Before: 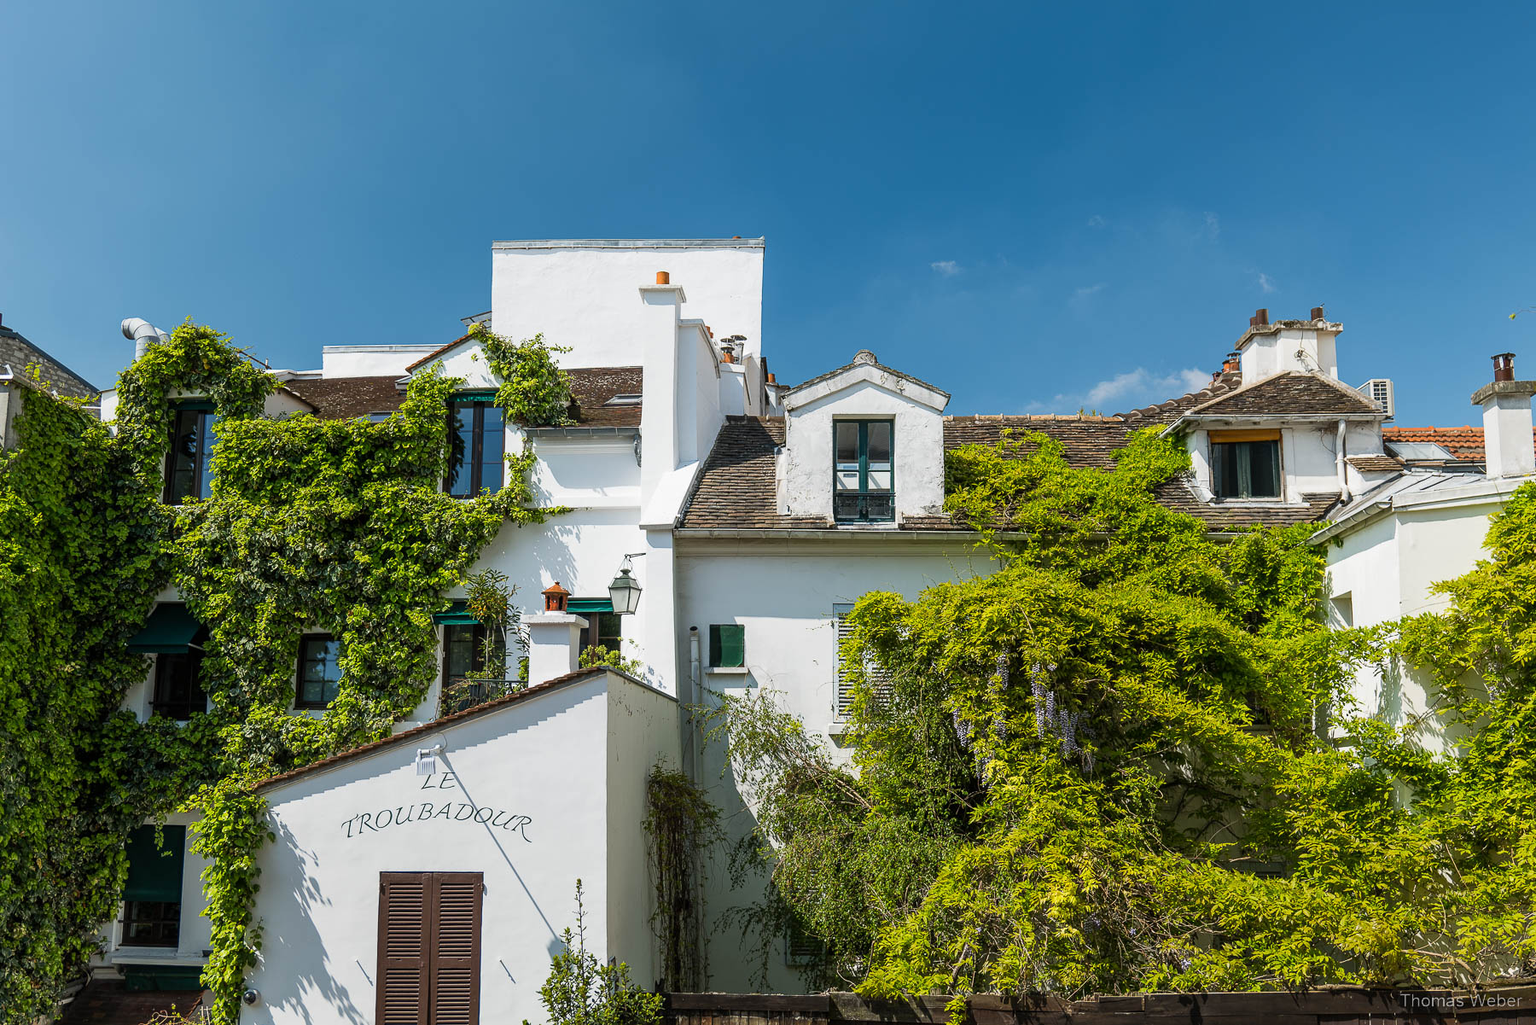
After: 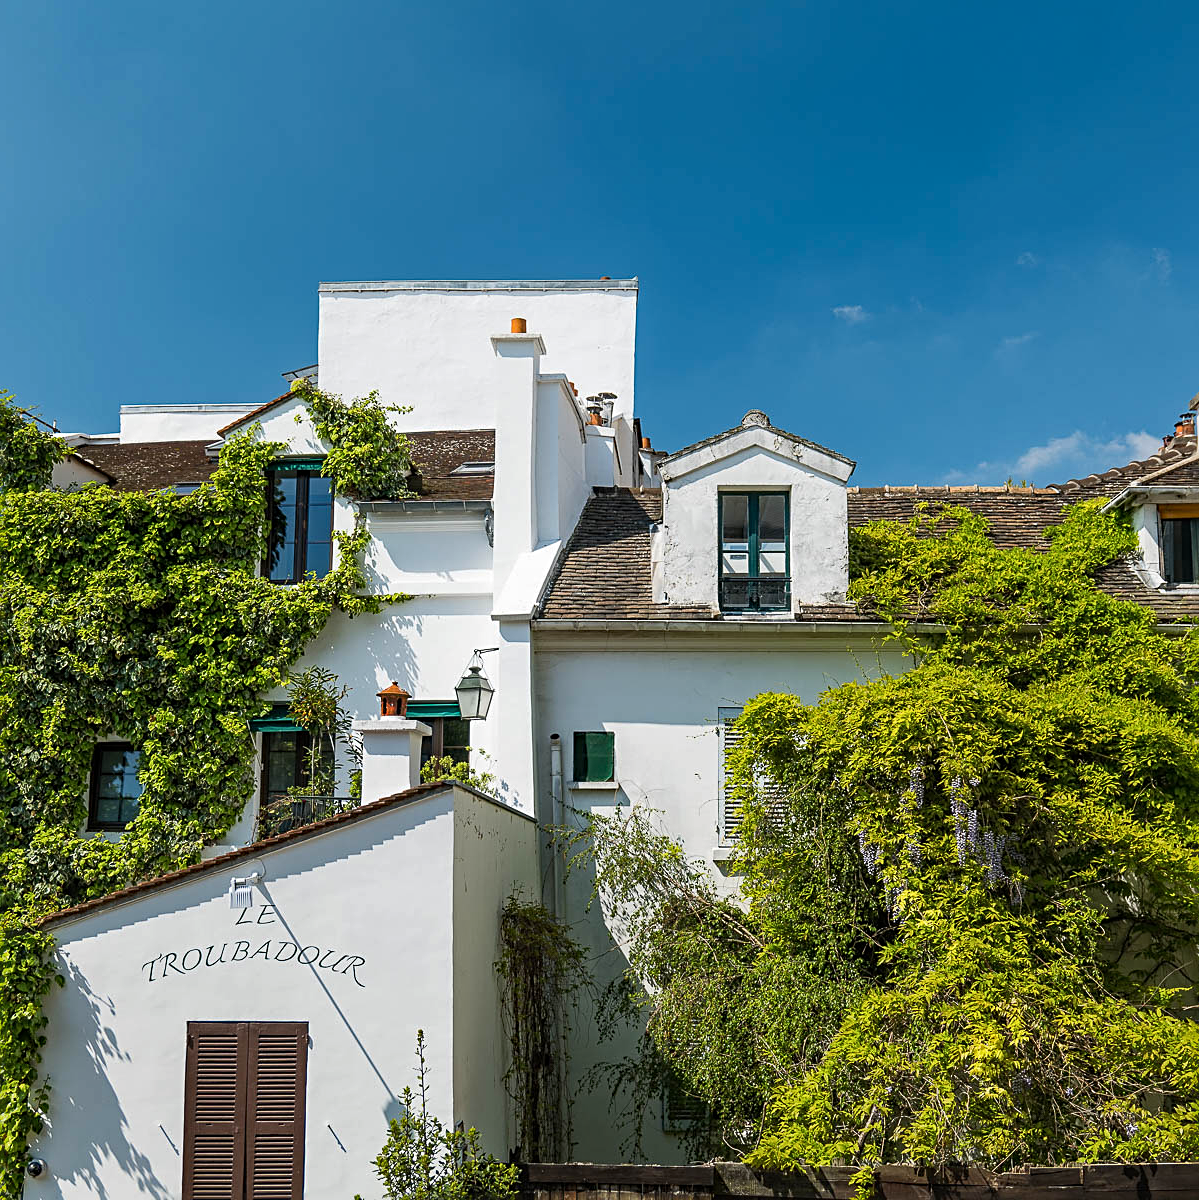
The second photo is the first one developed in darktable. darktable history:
sharpen: radius 2.495, amount 0.322
haze removal: compatibility mode true, adaptive false
crop and rotate: left 14.368%, right 18.982%
